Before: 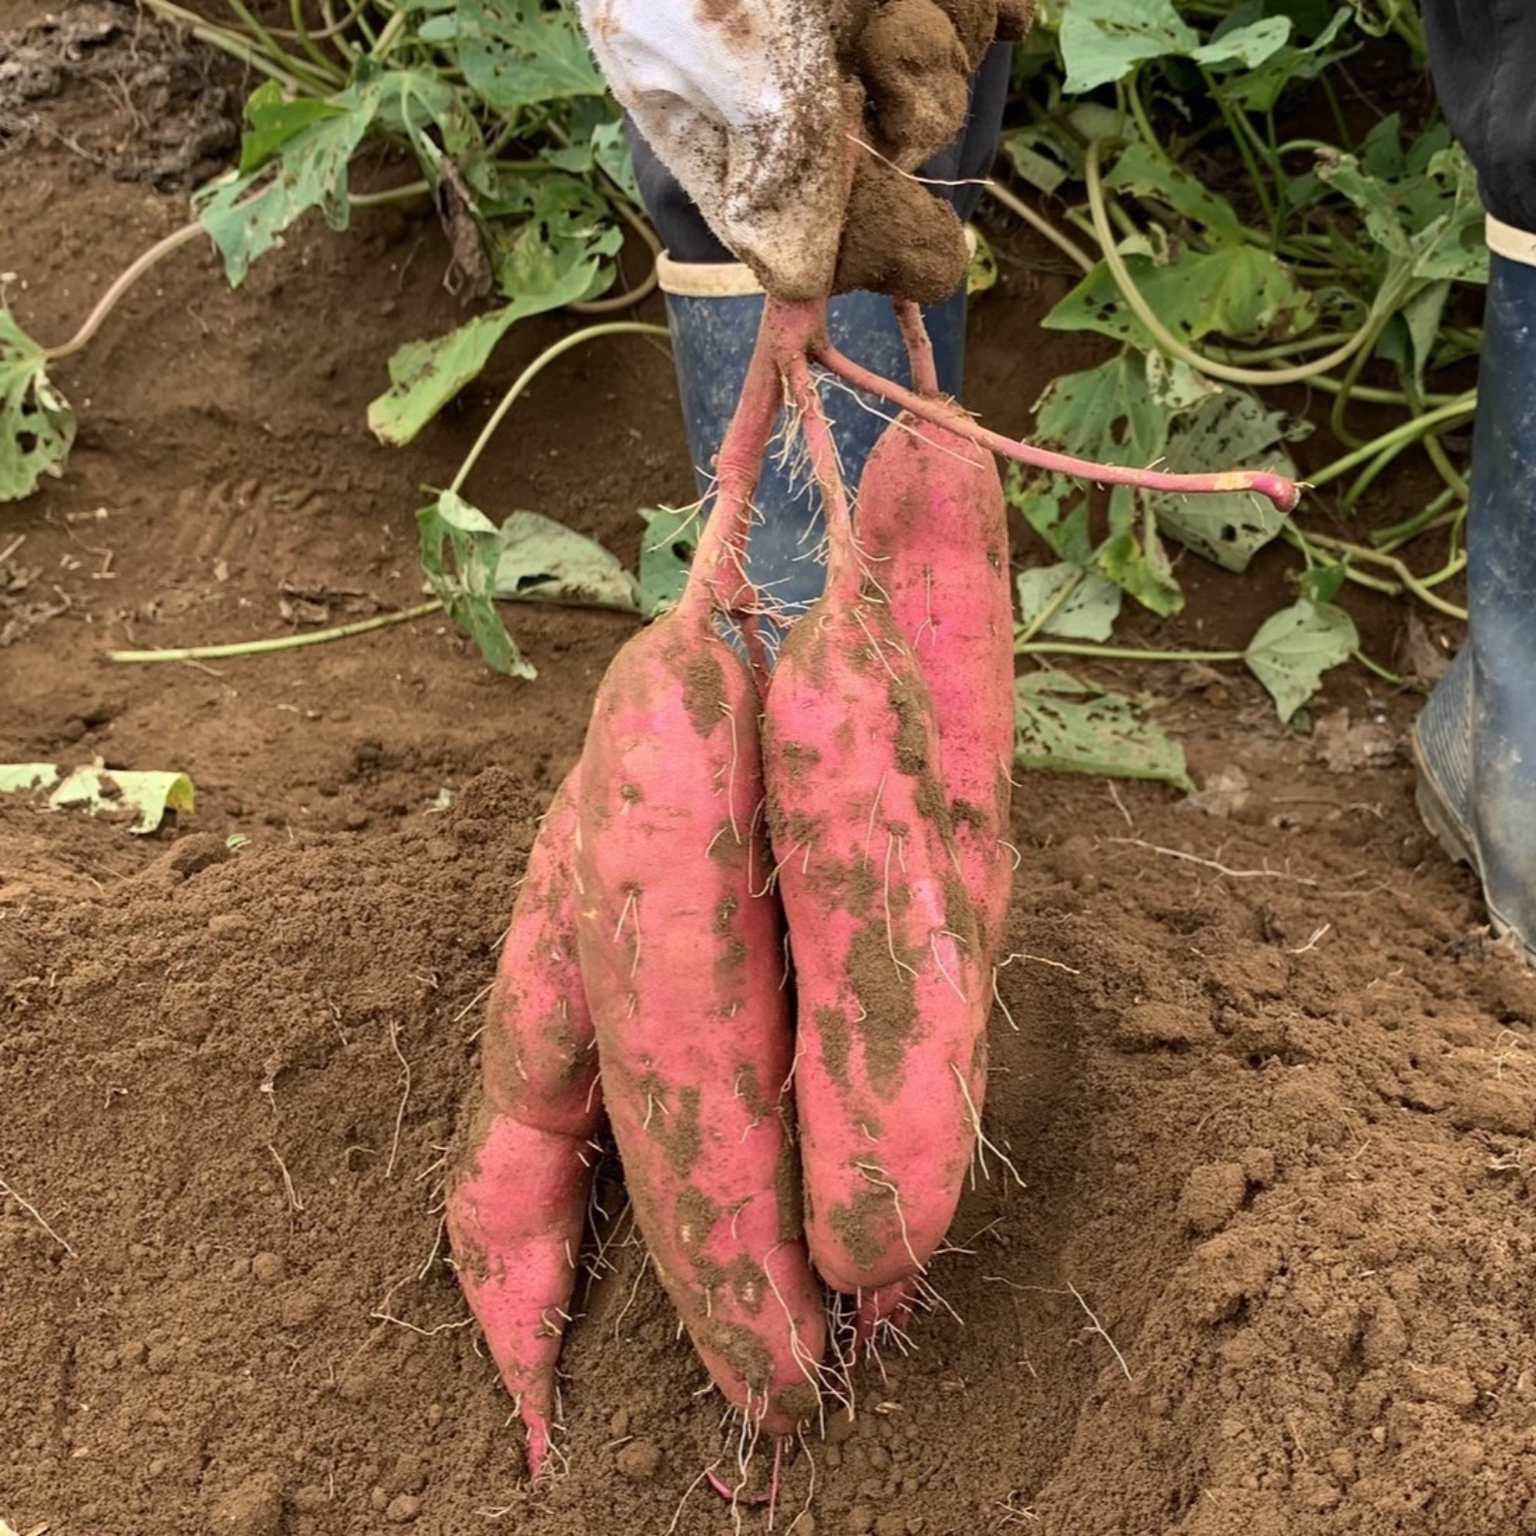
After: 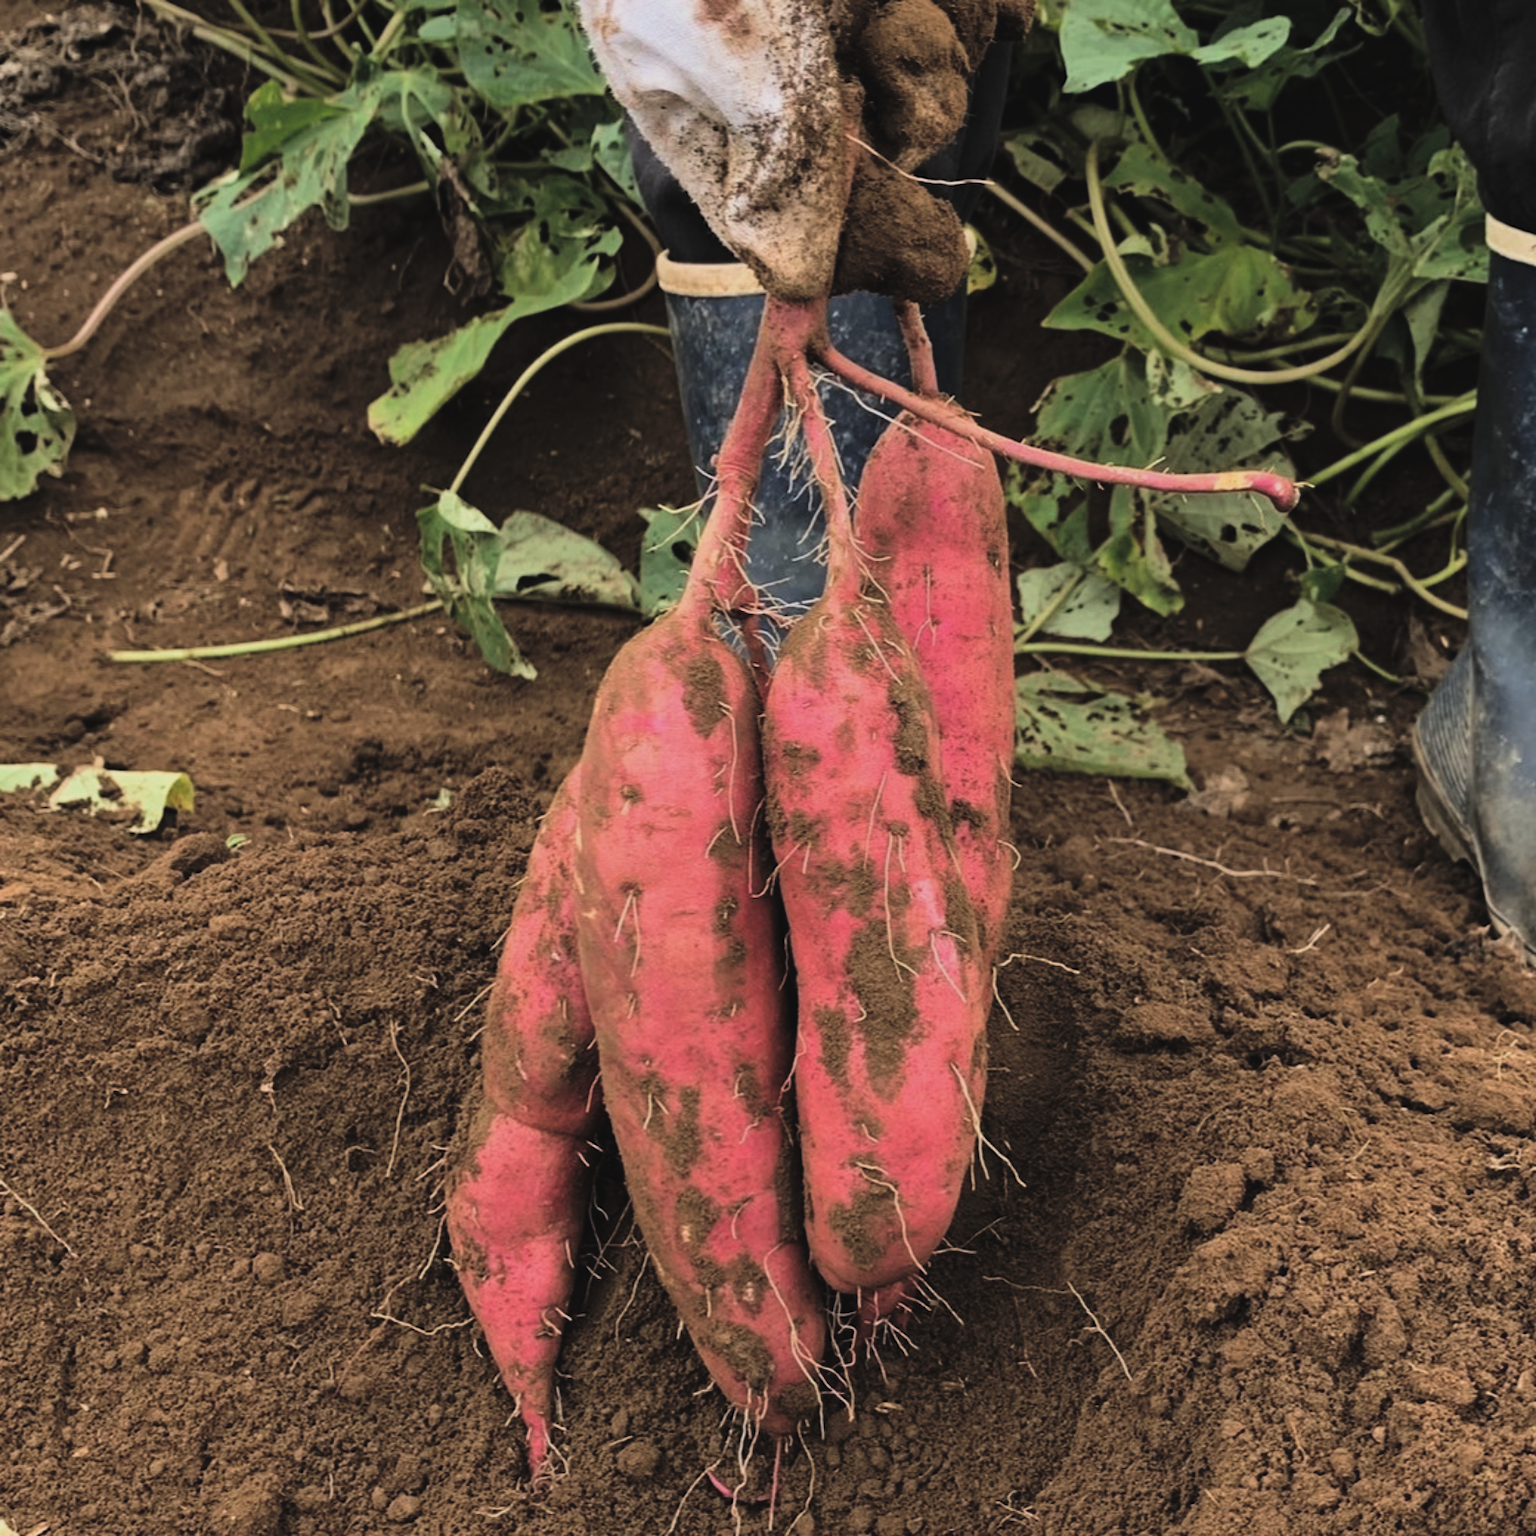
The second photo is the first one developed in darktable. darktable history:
rgb curve: curves: ch0 [(0, 0.186) (0.314, 0.284) (0.775, 0.708) (1, 1)], compensate middle gray true, preserve colors none
filmic rgb: black relative exposure -5 EV, hardness 2.88, contrast 1.3, highlights saturation mix -30%
